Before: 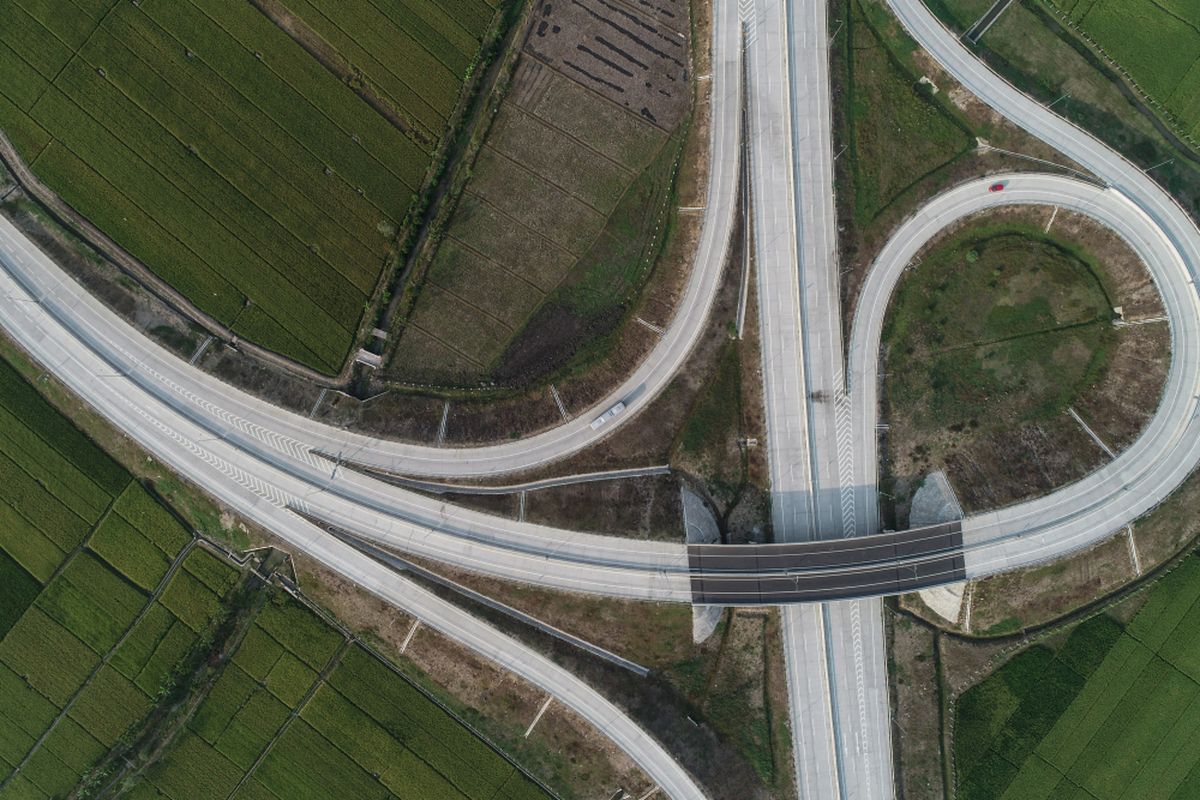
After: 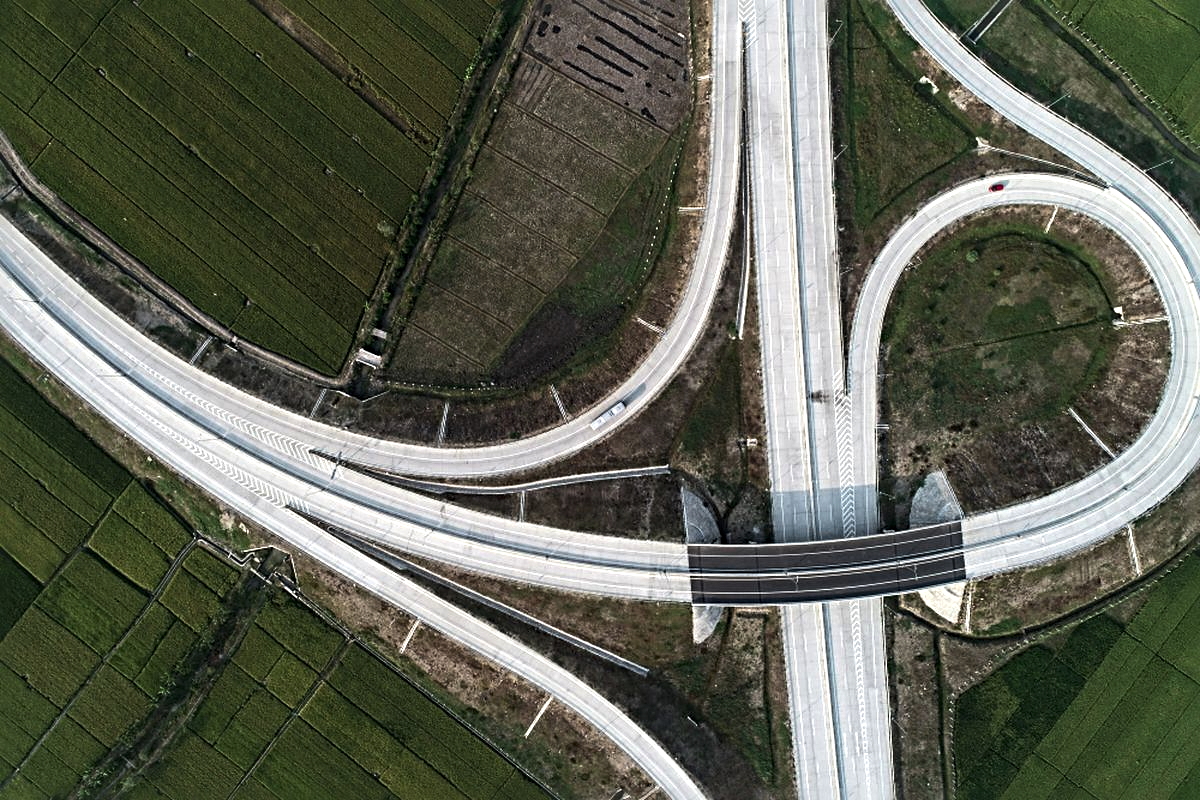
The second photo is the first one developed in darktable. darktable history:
tone equalizer: -8 EV -0.719 EV, -7 EV -0.701 EV, -6 EV -0.568 EV, -5 EV -0.395 EV, -3 EV 0.39 EV, -2 EV 0.6 EV, -1 EV 0.701 EV, +0 EV 0.766 EV, edges refinement/feathering 500, mask exposure compensation -1.57 EV, preserve details no
sharpen: radius 4.83
